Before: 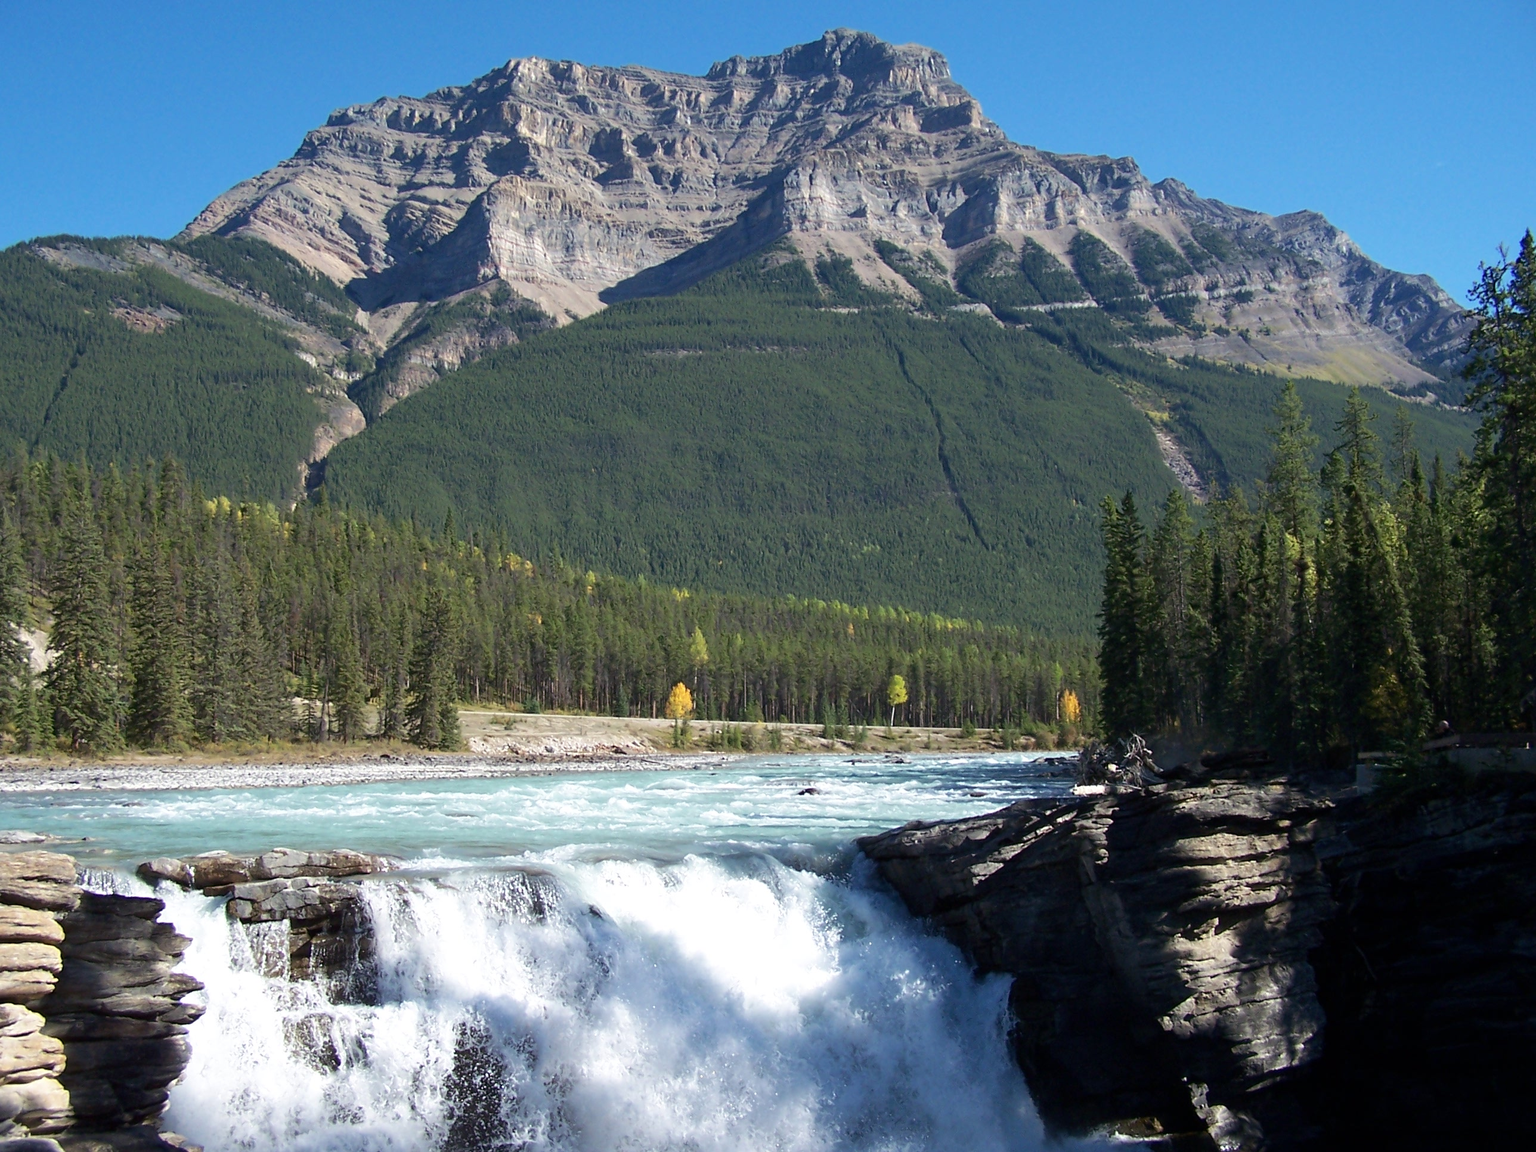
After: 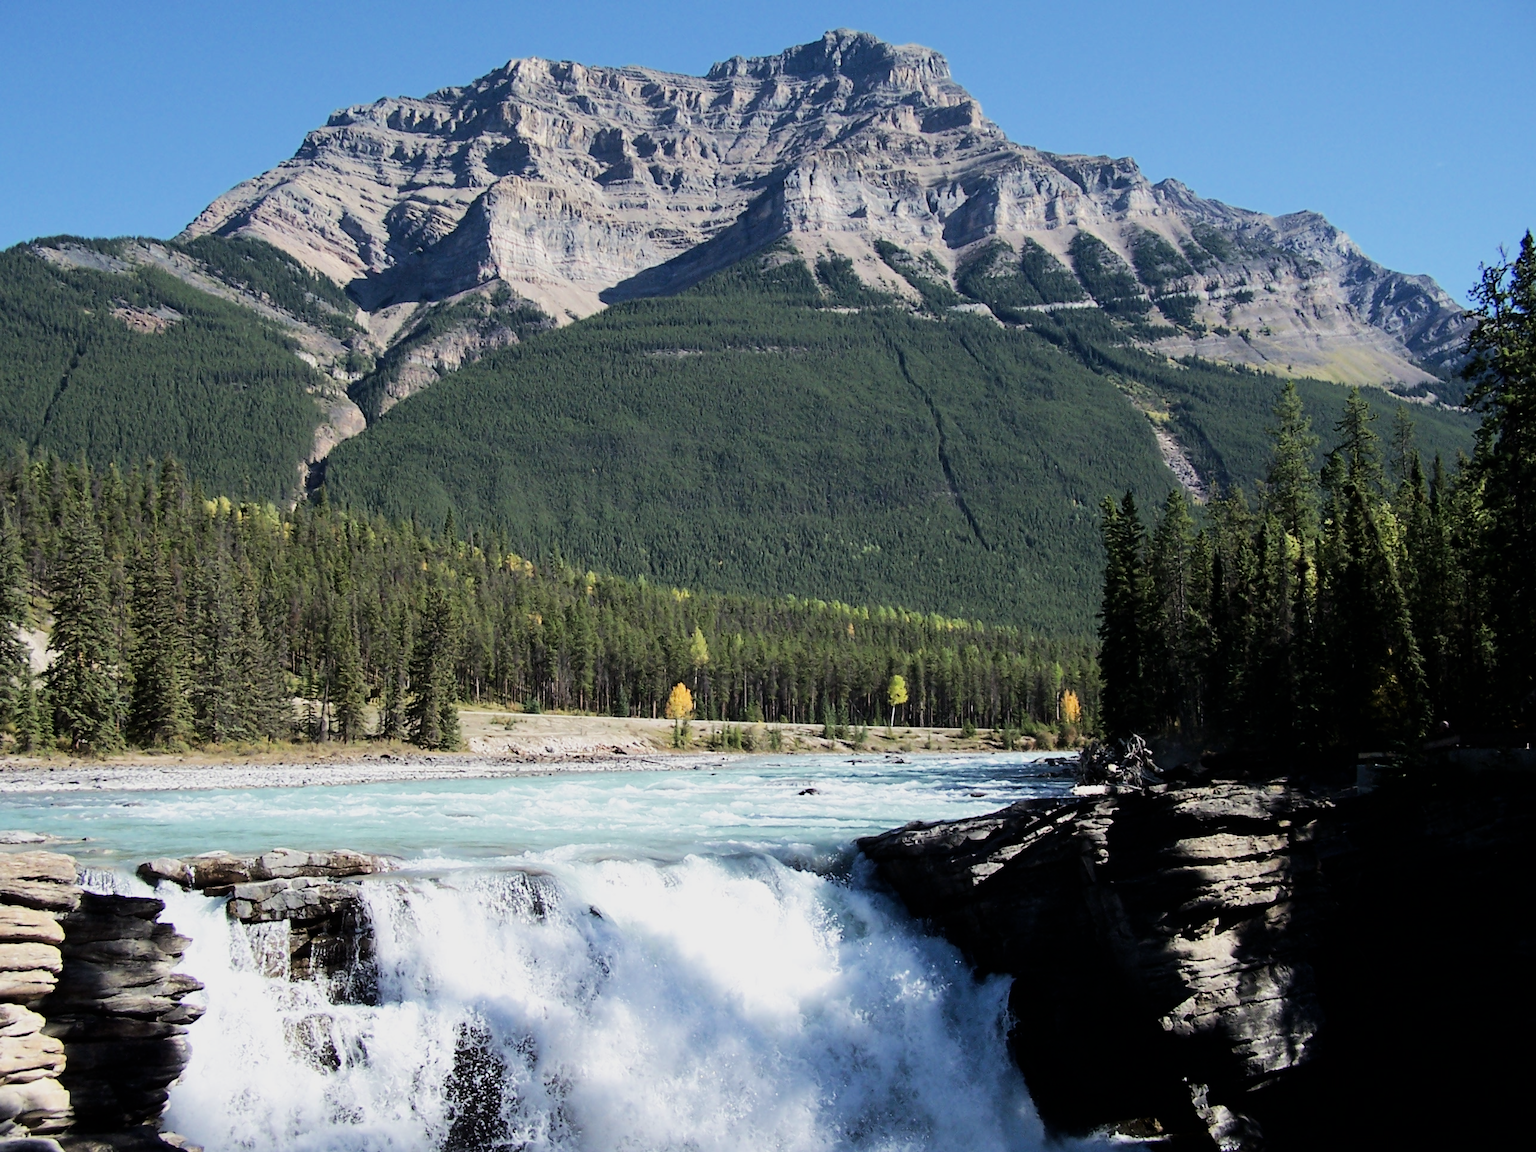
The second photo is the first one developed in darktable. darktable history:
tone equalizer: -8 EV -0.75 EV, -7 EV -0.7 EV, -6 EV -0.6 EV, -5 EV -0.4 EV, -3 EV 0.4 EV, -2 EV 0.6 EV, -1 EV 0.7 EV, +0 EV 0.75 EV, edges refinement/feathering 500, mask exposure compensation -1.57 EV, preserve details no
filmic rgb: black relative exposure -7.65 EV, white relative exposure 4.56 EV, hardness 3.61
